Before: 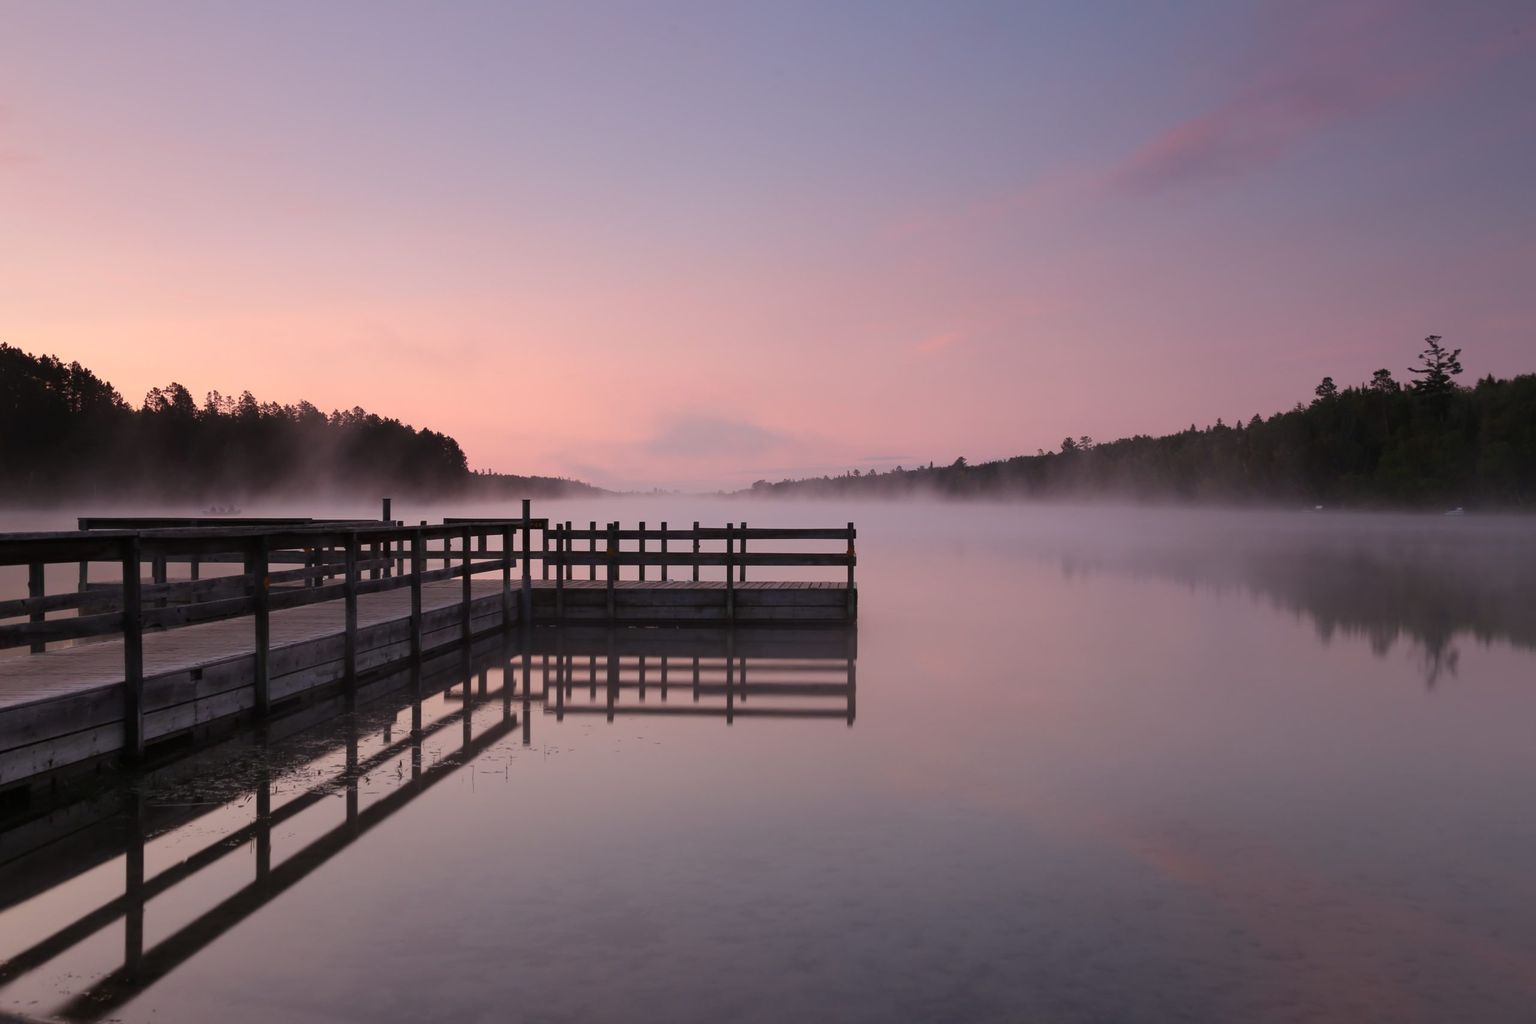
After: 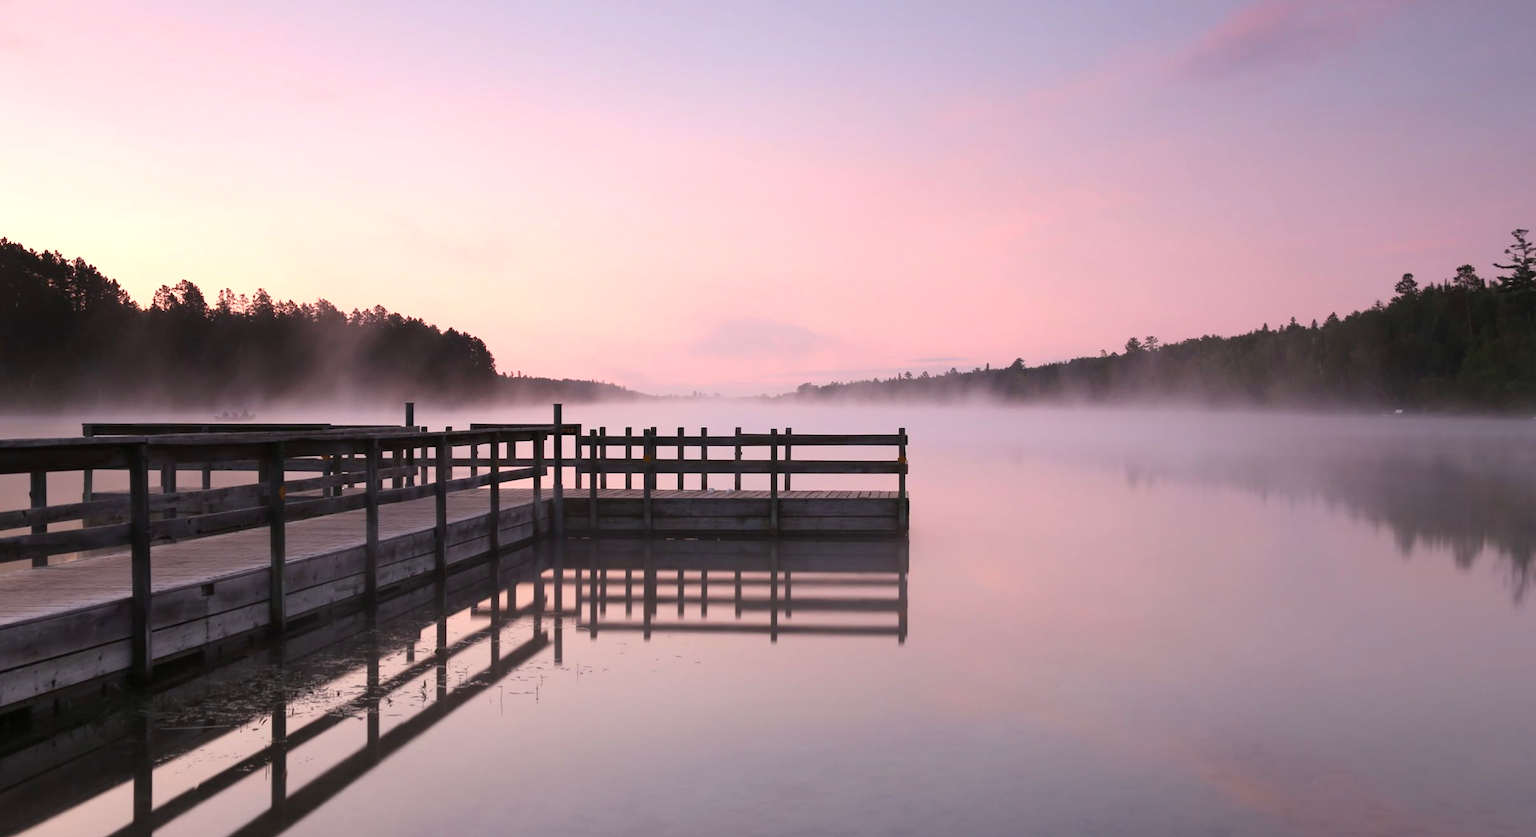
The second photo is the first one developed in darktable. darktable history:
exposure: exposure 0.766 EV, compensate highlight preservation false
crop and rotate: angle 0.03°, top 11.643%, right 5.651%, bottom 11.189%
